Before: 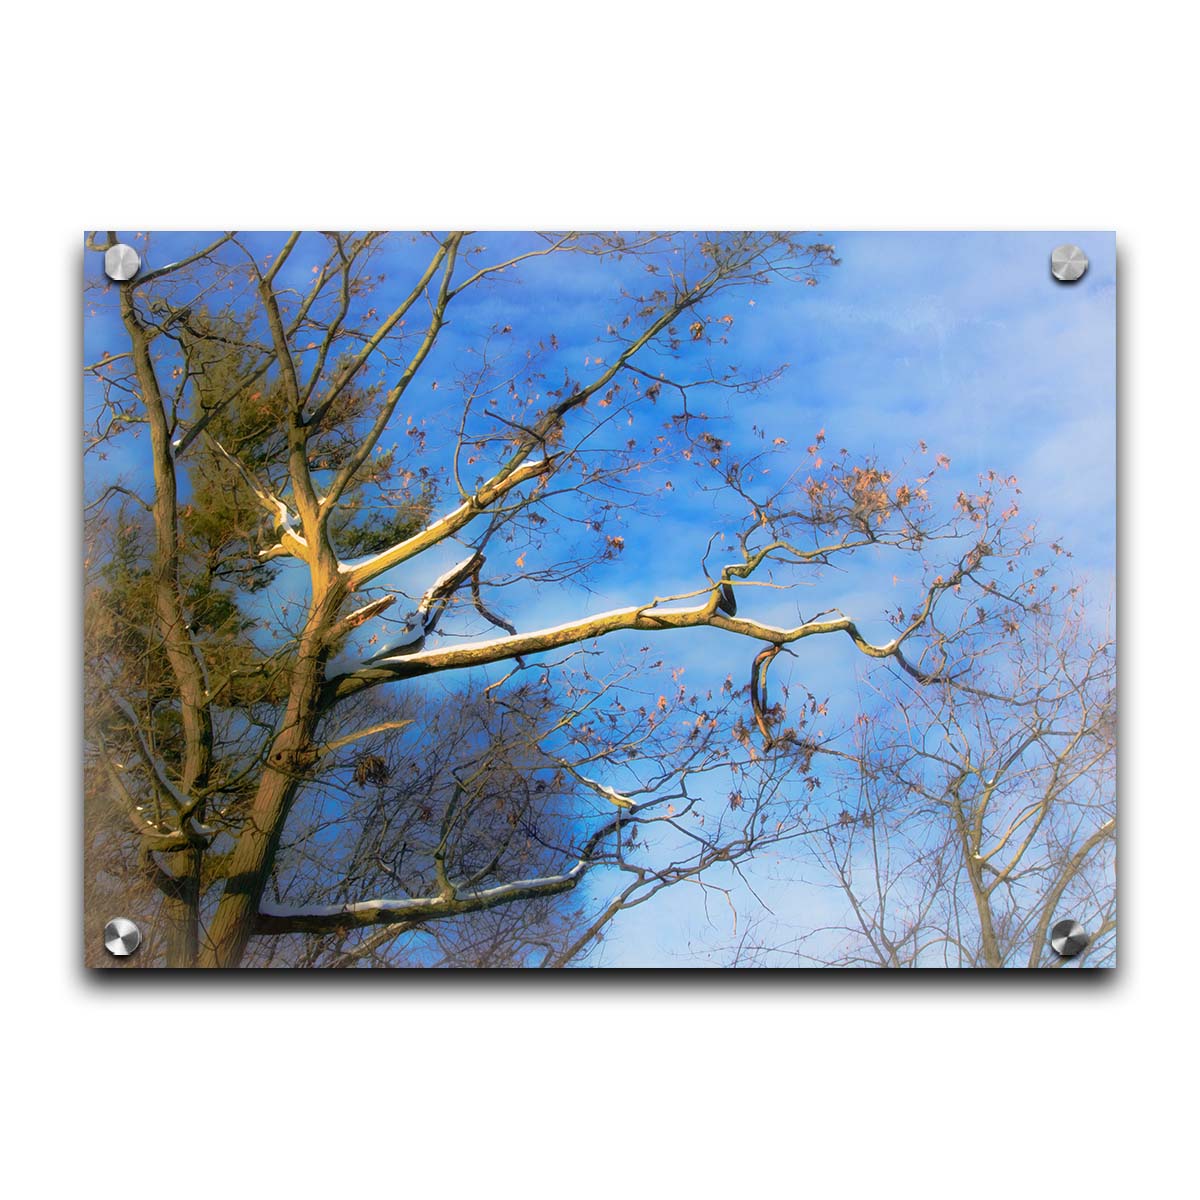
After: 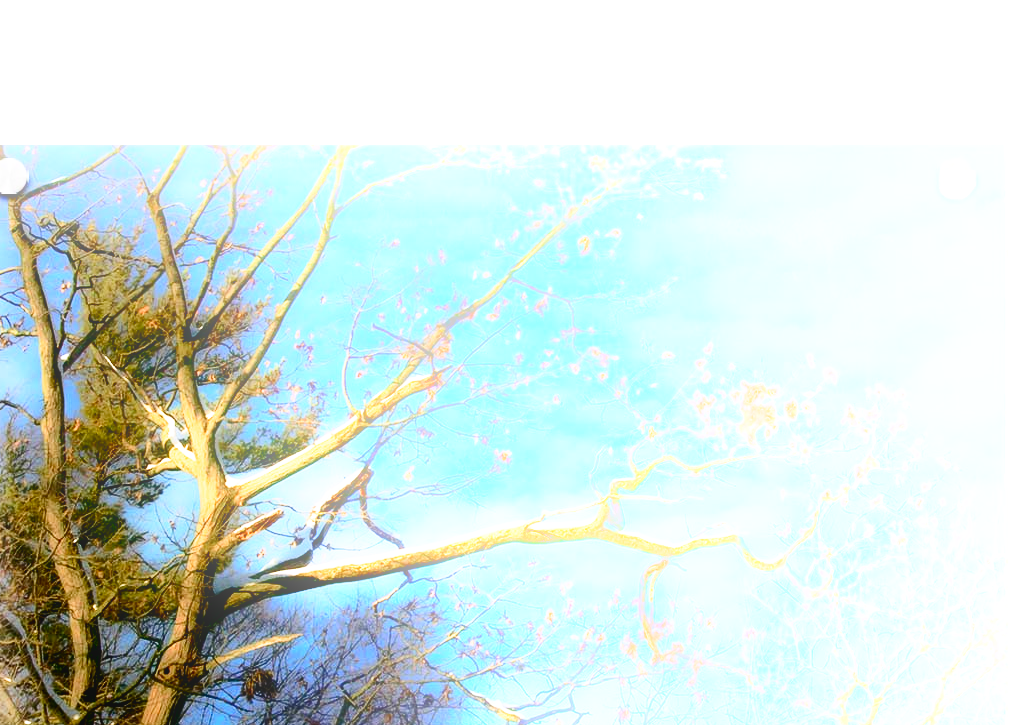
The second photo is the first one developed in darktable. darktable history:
crop and rotate: left 9.345%, top 7.22%, right 4.982%, bottom 32.331%
bloom: on, module defaults
contrast brightness saturation: contrast 0.28
levels: mode automatic, black 0.023%, white 99.97%, levels [0.062, 0.494, 0.925]
filmic rgb: middle gray luminance 10%, black relative exposure -8.61 EV, white relative exposure 3.3 EV, threshold 6 EV, target black luminance 0%, hardness 5.2, latitude 44.69%, contrast 1.302, highlights saturation mix 5%, shadows ↔ highlights balance 24.64%, add noise in highlights 0, preserve chrominance no, color science v3 (2019), use custom middle-gray values true, iterations of high-quality reconstruction 0, contrast in highlights soft, enable highlight reconstruction true
